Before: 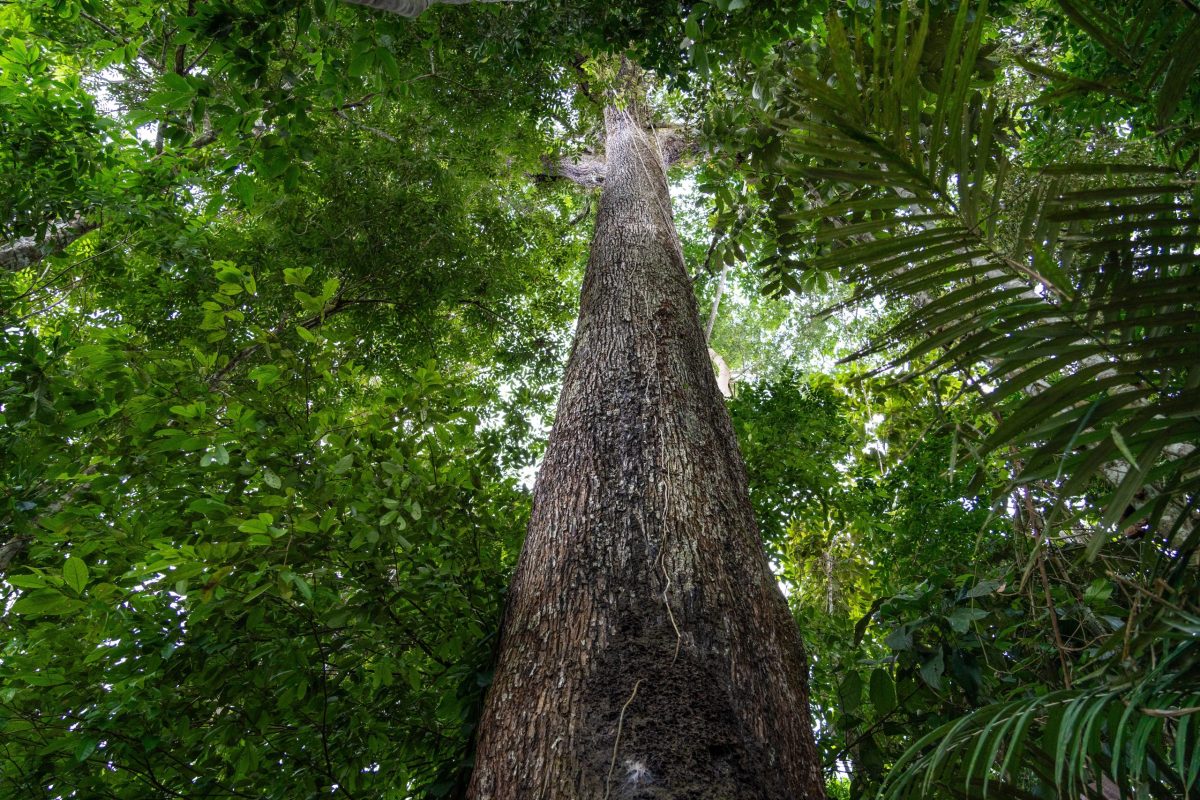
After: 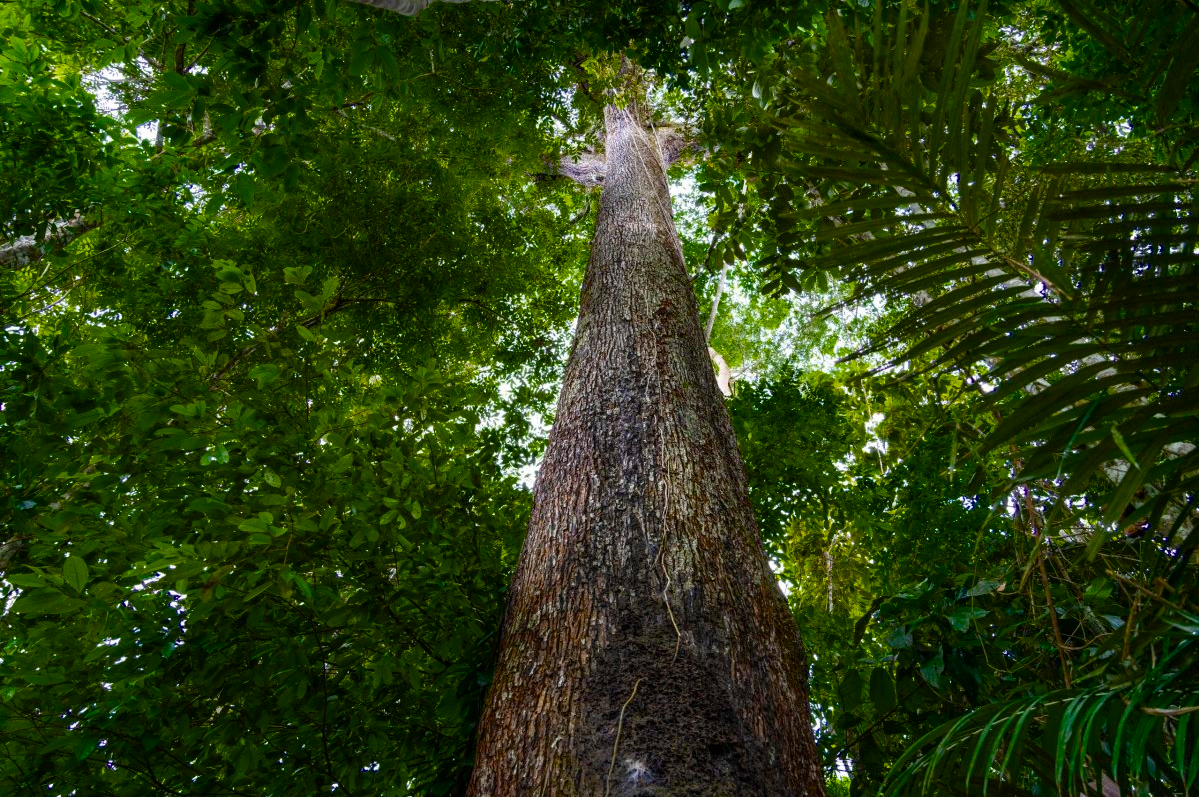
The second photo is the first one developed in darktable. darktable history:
crop: top 0.22%, bottom 0.097%
color balance rgb: perceptual saturation grading › global saturation 35.907%, perceptual saturation grading › shadows 34.541%, global vibrance 1.201%, saturation formula JzAzBz (2021)
